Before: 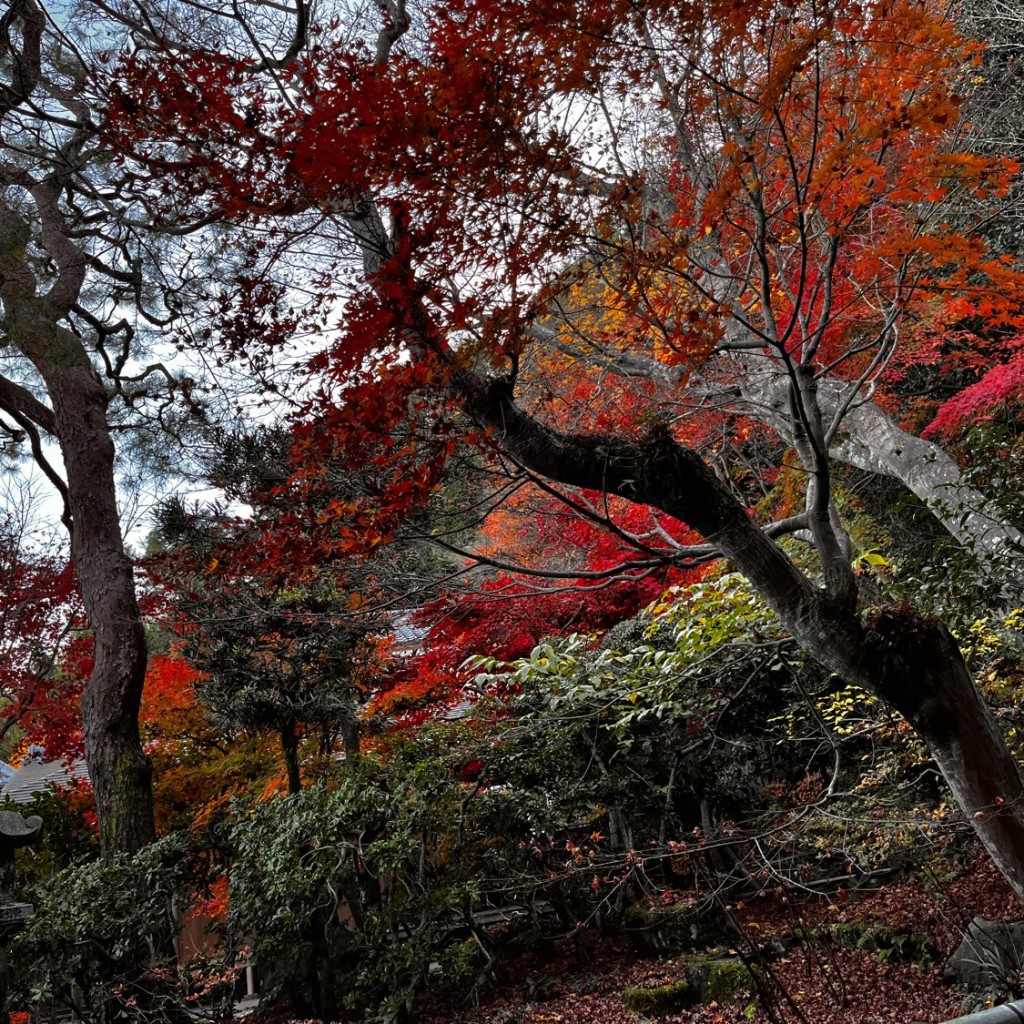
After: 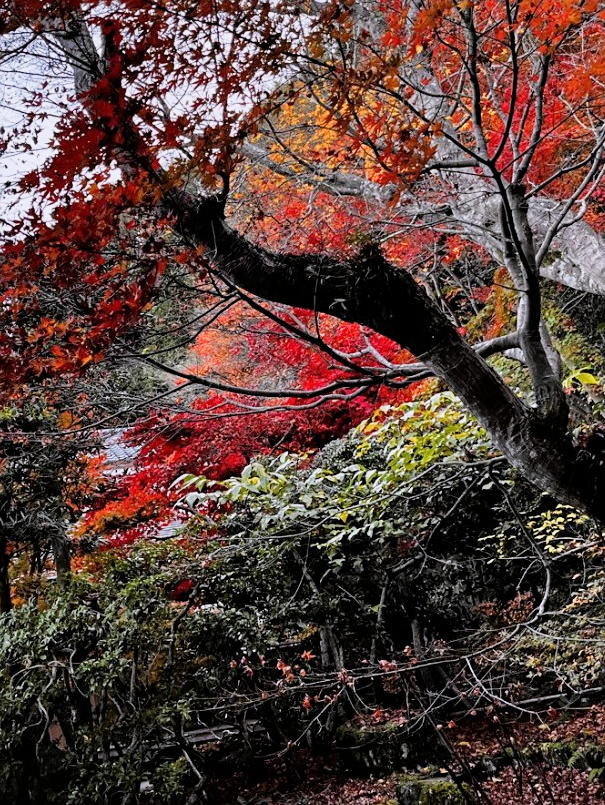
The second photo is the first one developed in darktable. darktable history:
filmic rgb: black relative exposure -7.65 EV, white relative exposure 4.56 EV, hardness 3.61, contrast 1.05
white balance: red 1.004, blue 1.096
exposure: exposure 1 EV, compensate highlight preservation false
crop and rotate: left 28.256%, top 17.734%, right 12.656%, bottom 3.573%
sharpen: amount 0.2
